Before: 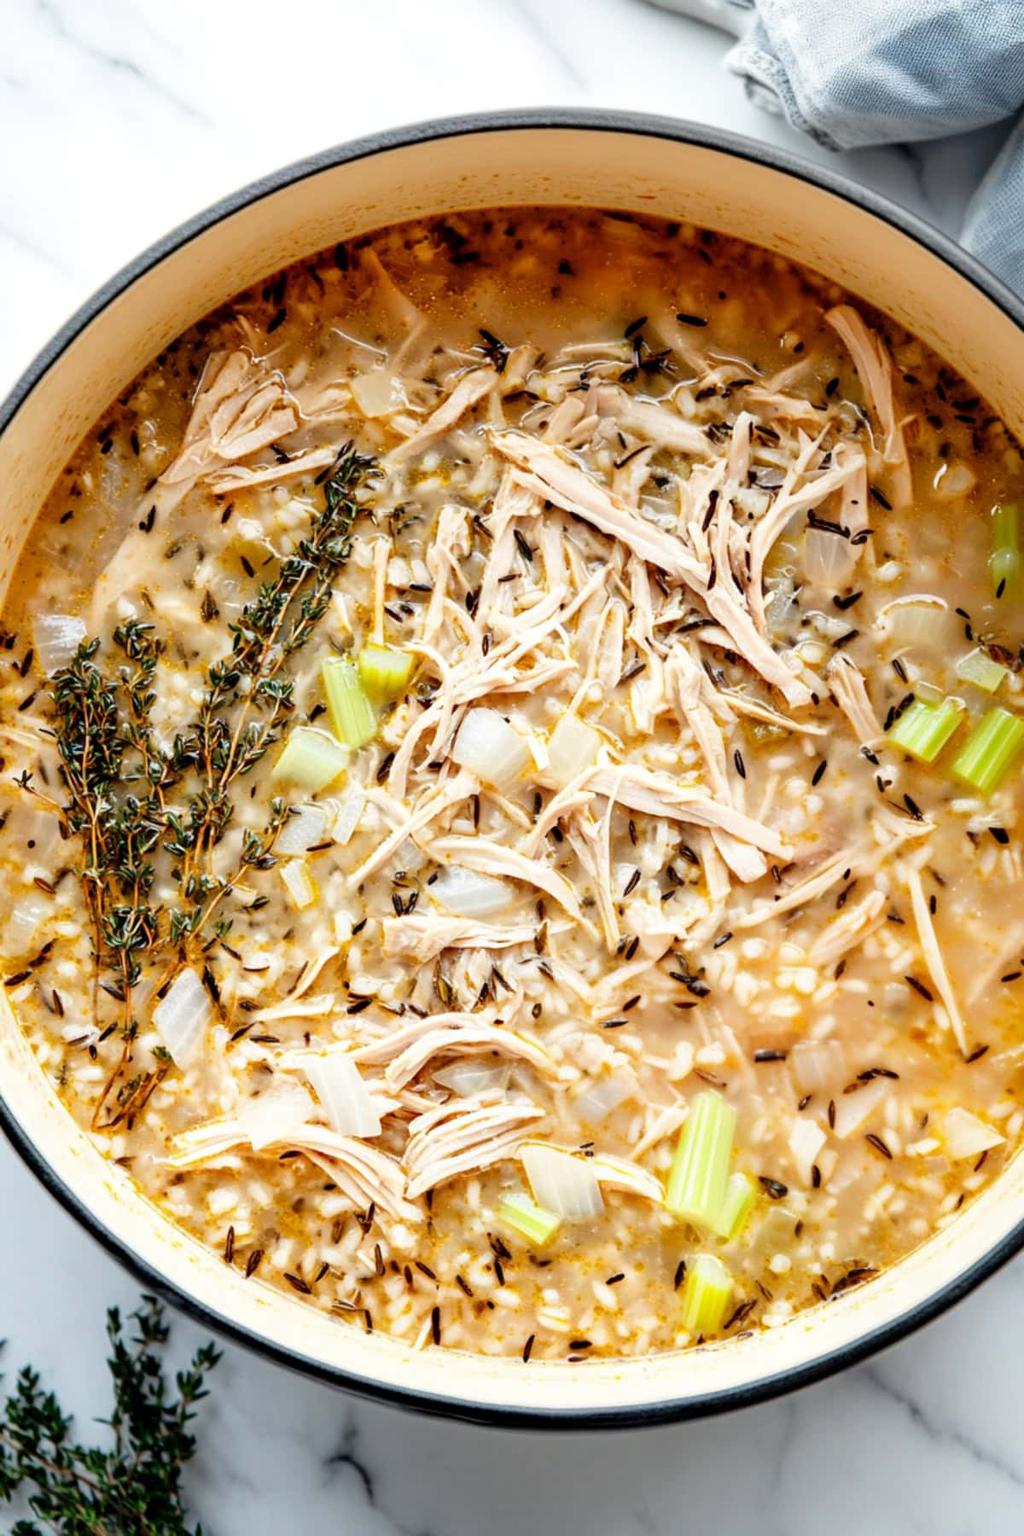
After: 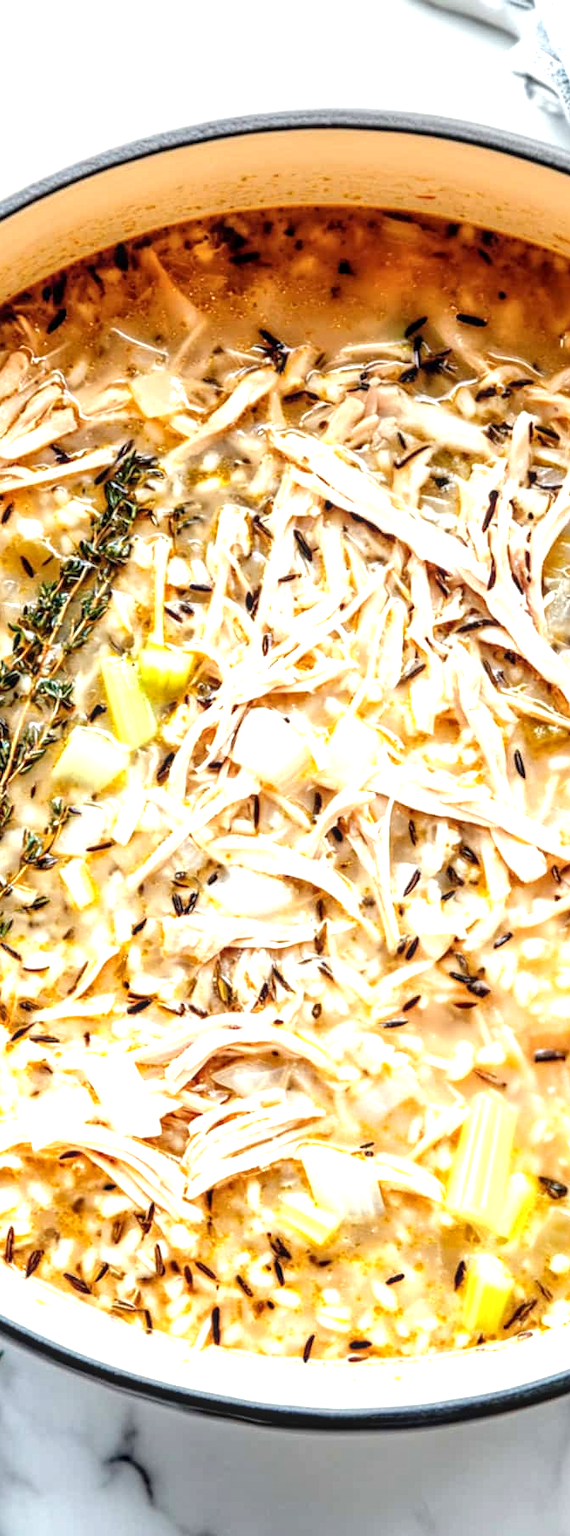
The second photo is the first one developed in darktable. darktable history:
exposure: black level correction 0, exposure 0.695 EV, compensate exposure bias true, compensate highlight preservation false
local contrast: on, module defaults
crop: left 21.535%, right 22.671%
